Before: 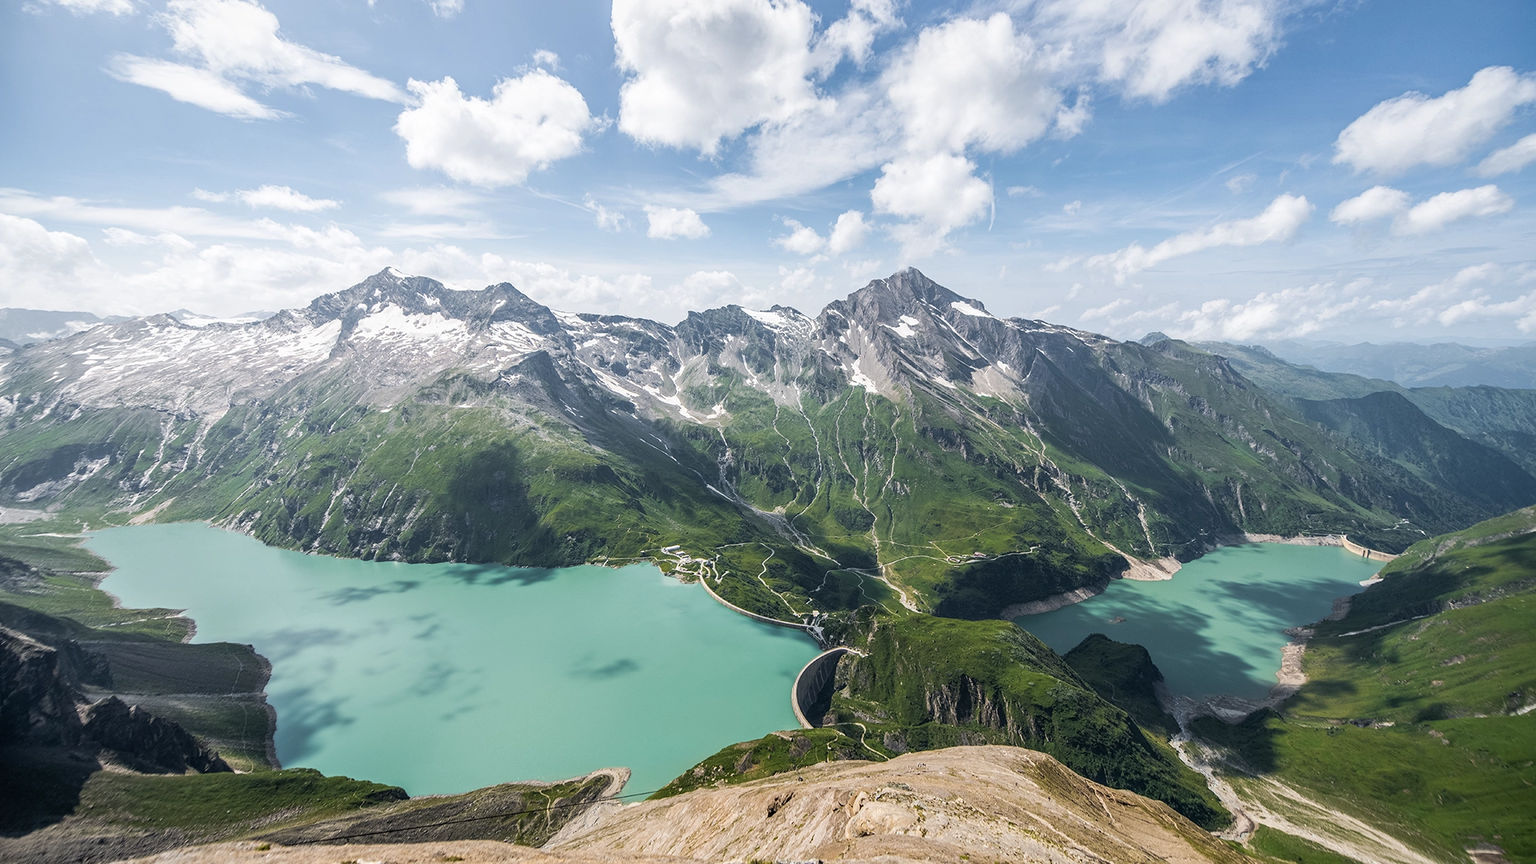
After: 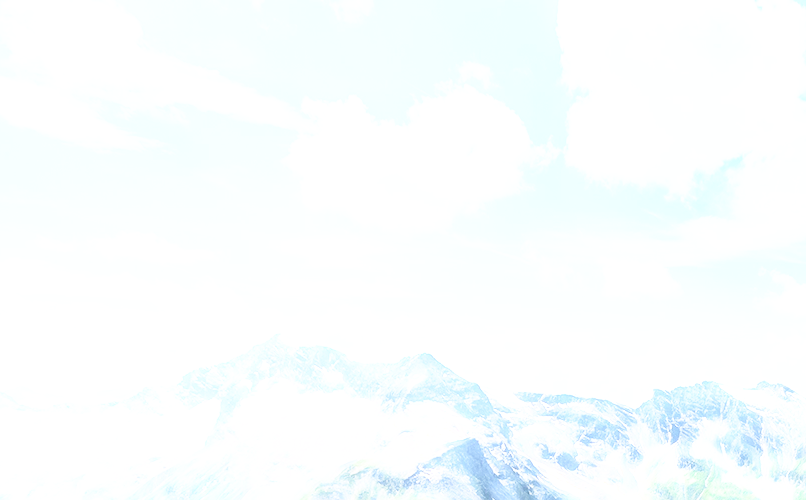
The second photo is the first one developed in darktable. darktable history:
sharpen: on, module defaults
local contrast: highlights 100%, shadows 100%, detail 120%, midtone range 0.2
base curve: curves: ch0 [(0, 0) (0.007, 0.004) (0.027, 0.03) (0.046, 0.07) (0.207, 0.54) (0.442, 0.872) (0.673, 0.972) (1, 1)], preserve colors none
crop and rotate: left 10.817%, top 0.062%, right 47.194%, bottom 53.626%
bloom: size 0%, threshold 54.82%, strength 8.31%
